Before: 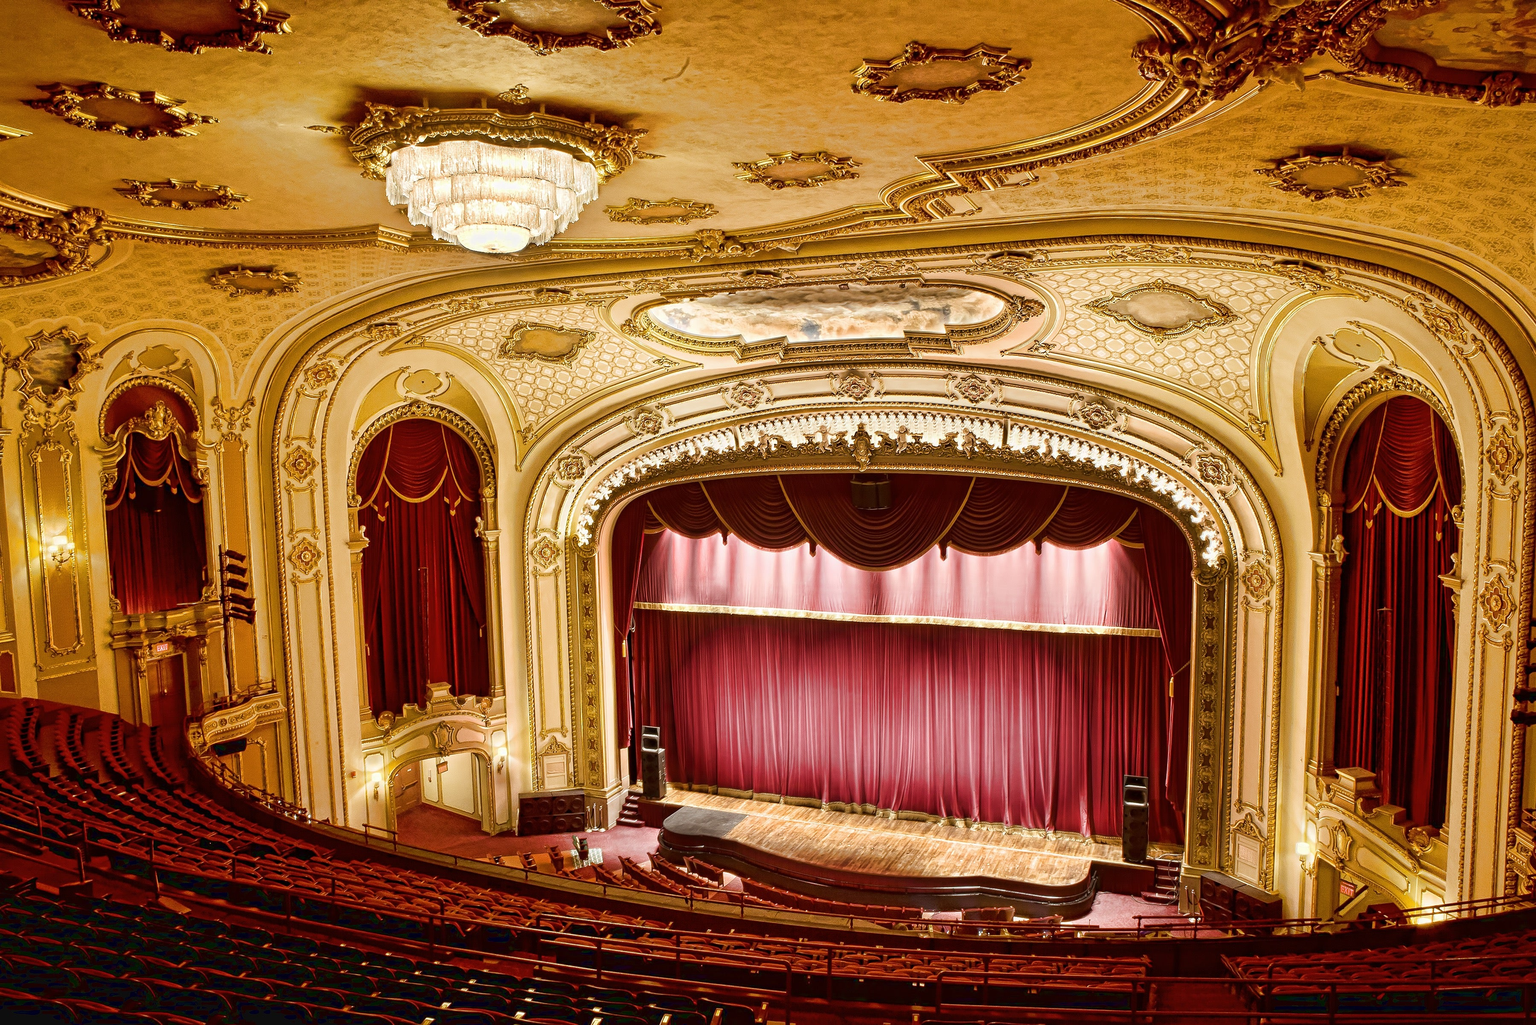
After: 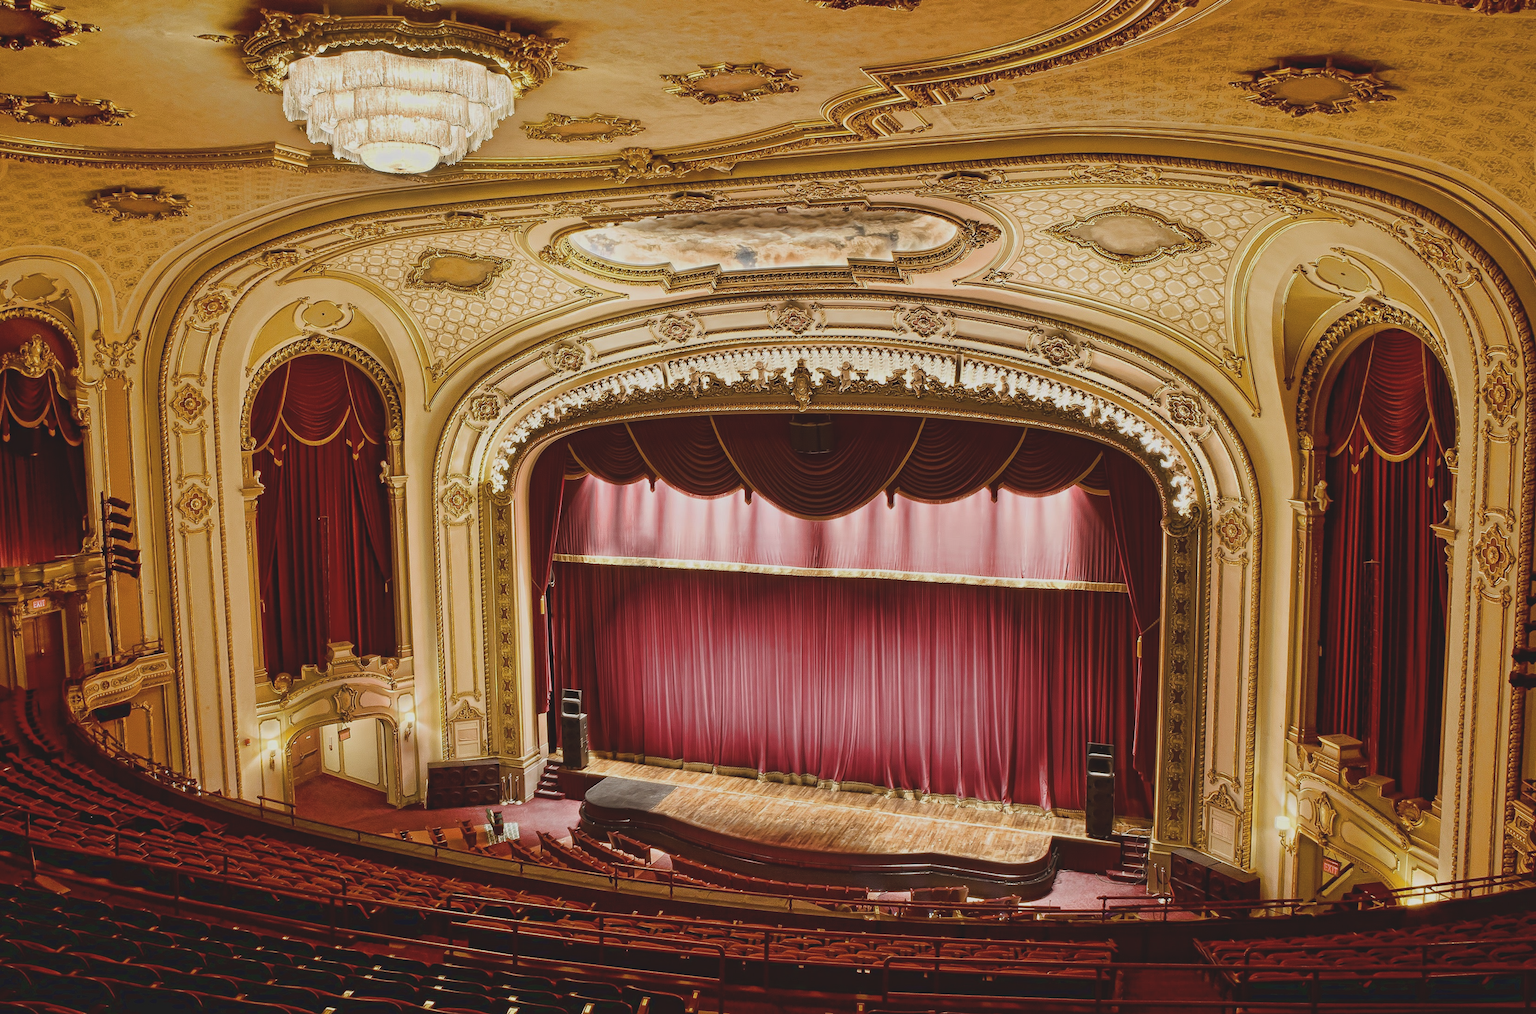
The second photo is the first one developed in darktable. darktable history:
crop and rotate: left 8.262%, top 9.226%
exposure: black level correction -0.015, exposure -0.5 EV, compensate highlight preservation false
